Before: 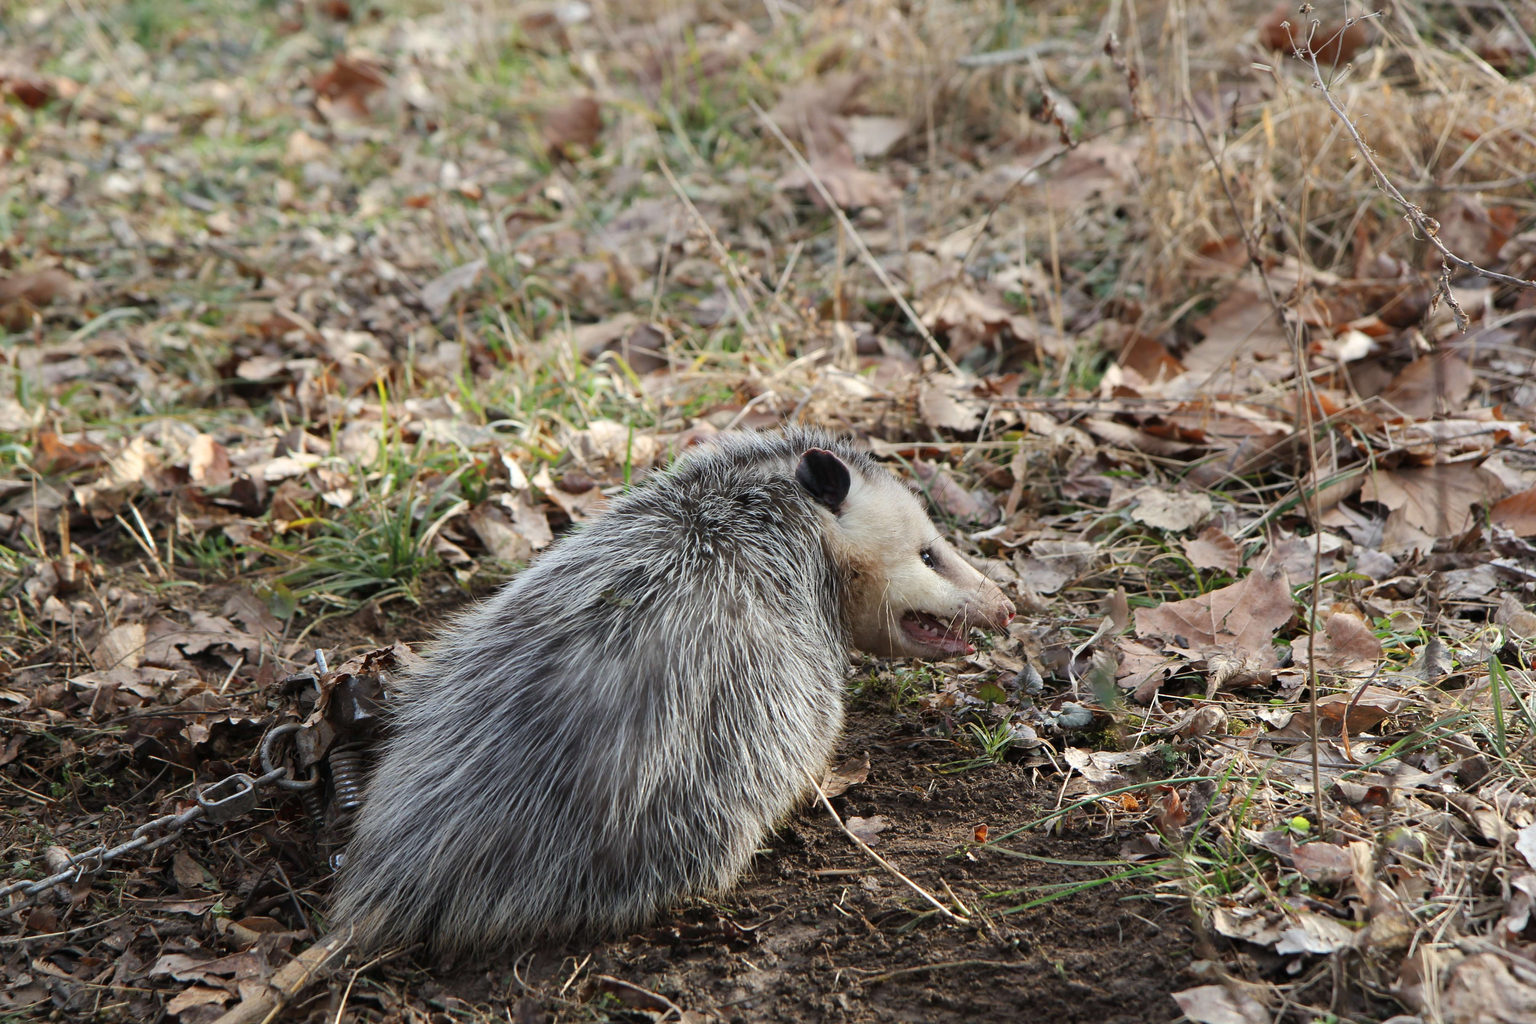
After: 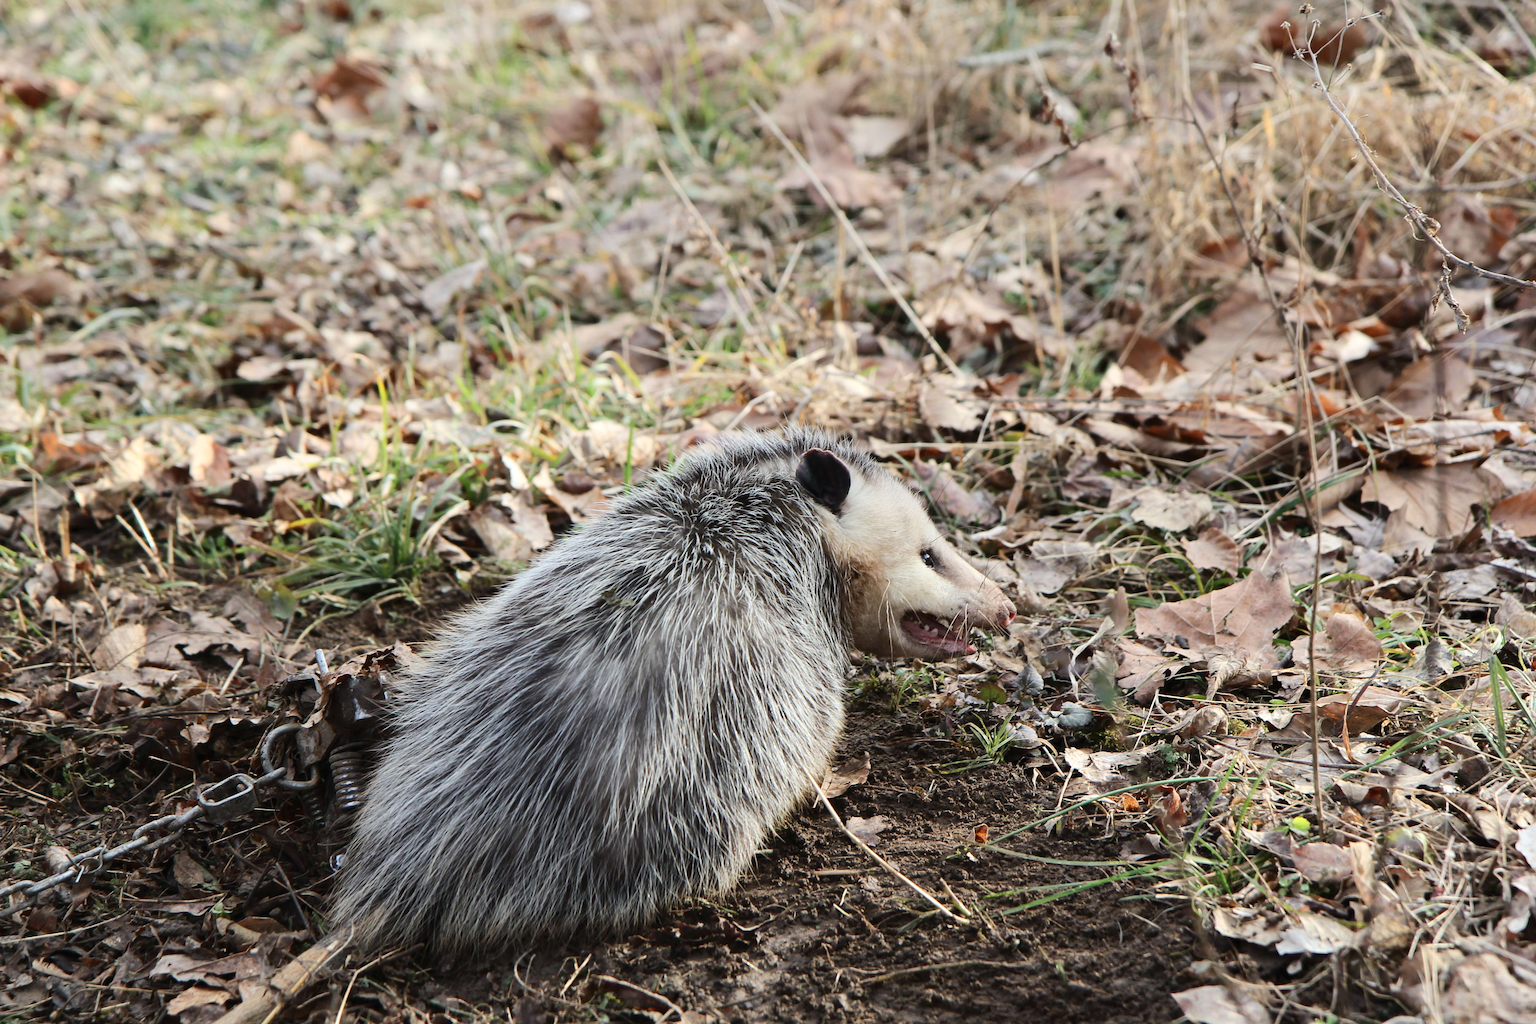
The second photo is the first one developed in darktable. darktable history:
tone curve: curves: ch0 [(0, 0) (0.003, 0.005) (0.011, 0.013) (0.025, 0.027) (0.044, 0.044) (0.069, 0.06) (0.1, 0.081) (0.136, 0.114) (0.177, 0.16) (0.224, 0.211) (0.277, 0.277) (0.335, 0.354) (0.399, 0.435) (0.468, 0.538) (0.543, 0.626) (0.623, 0.708) (0.709, 0.789) (0.801, 0.867) (0.898, 0.935) (1, 1)], color space Lab, independent channels, preserve colors none
